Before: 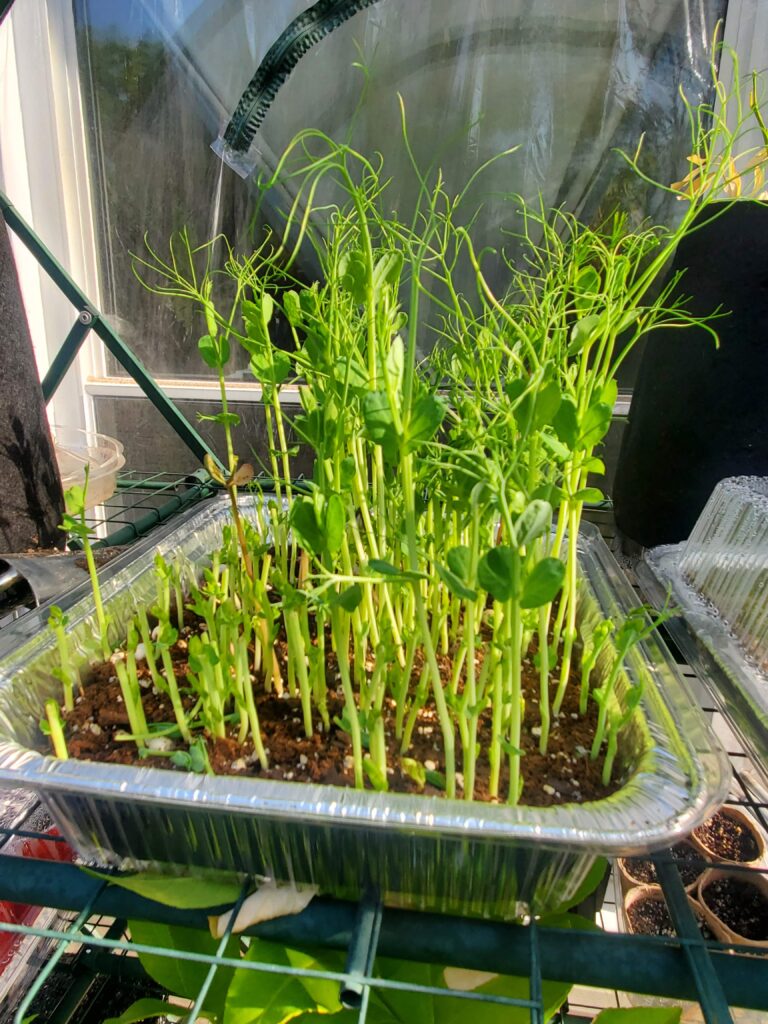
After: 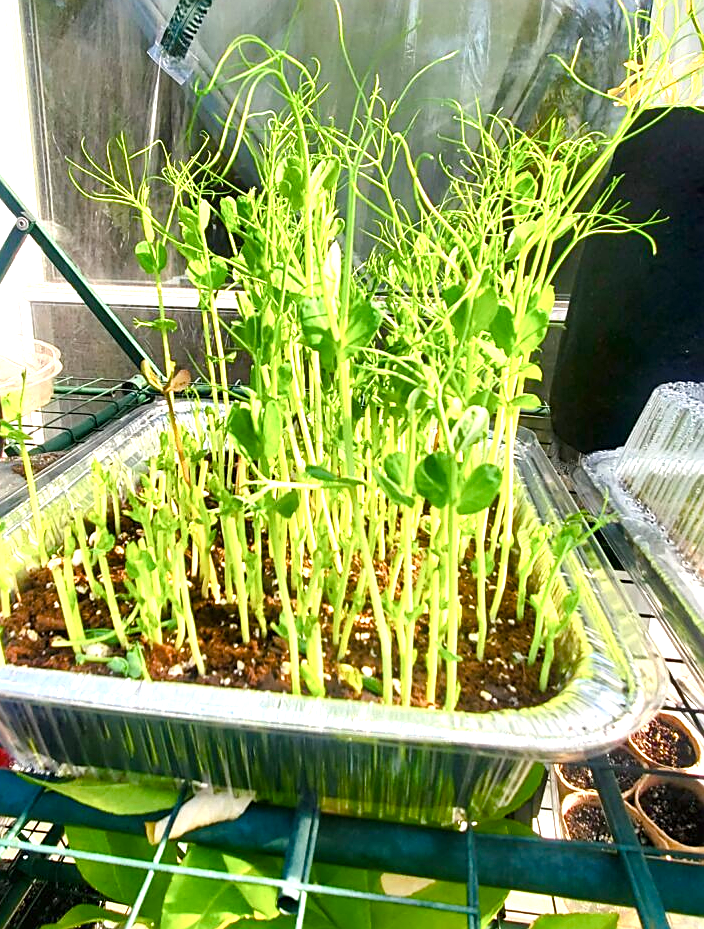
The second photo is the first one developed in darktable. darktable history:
crop and rotate: left 8.262%, top 9.226%
exposure: black level correction 0, exposure 1 EV, compensate highlight preservation false
sharpen: on, module defaults
color balance rgb: linear chroma grading › shadows 32%, linear chroma grading › global chroma -2%, linear chroma grading › mid-tones 4%, perceptual saturation grading › global saturation -2%, perceptual saturation grading › highlights -8%, perceptual saturation grading › mid-tones 8%, perceptual saturation grading › shadows 4%, perceptual brilliance grading › highlights 8%, perceptual brilliance grading › mid-tones 4%, perceptual brilliance grading › shadows 2%, global vibrance 16%, saturation formula JzAzBz (2021)
